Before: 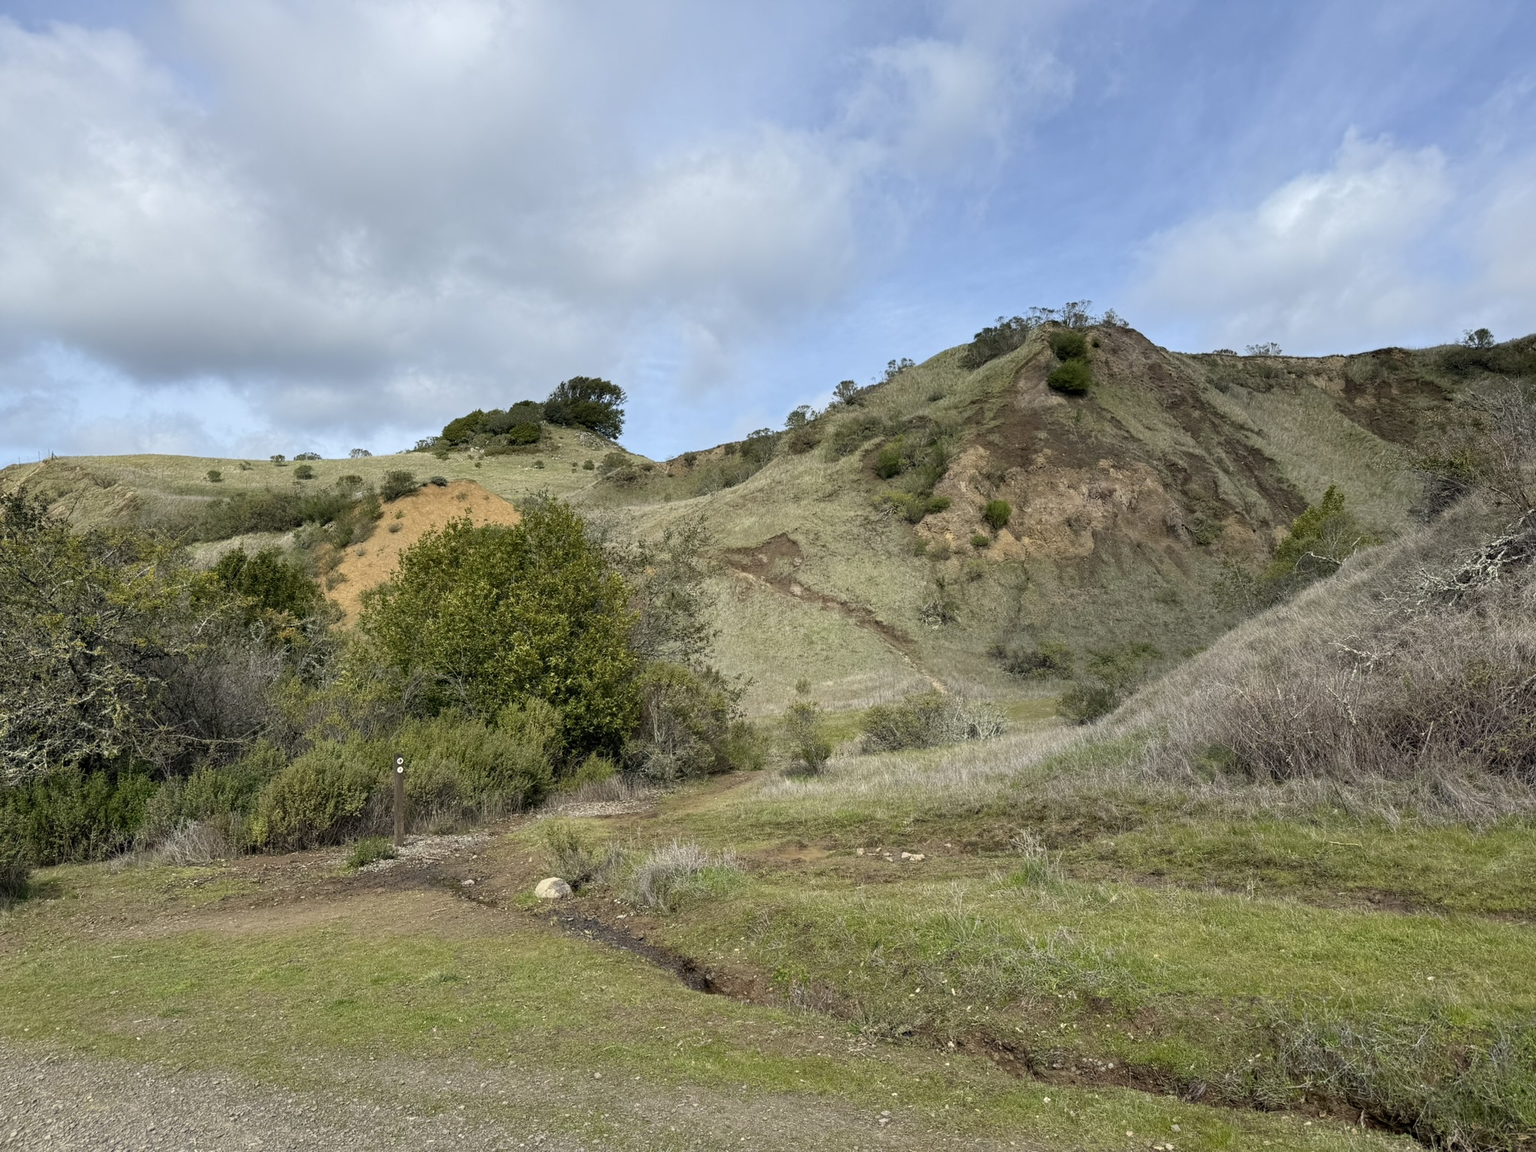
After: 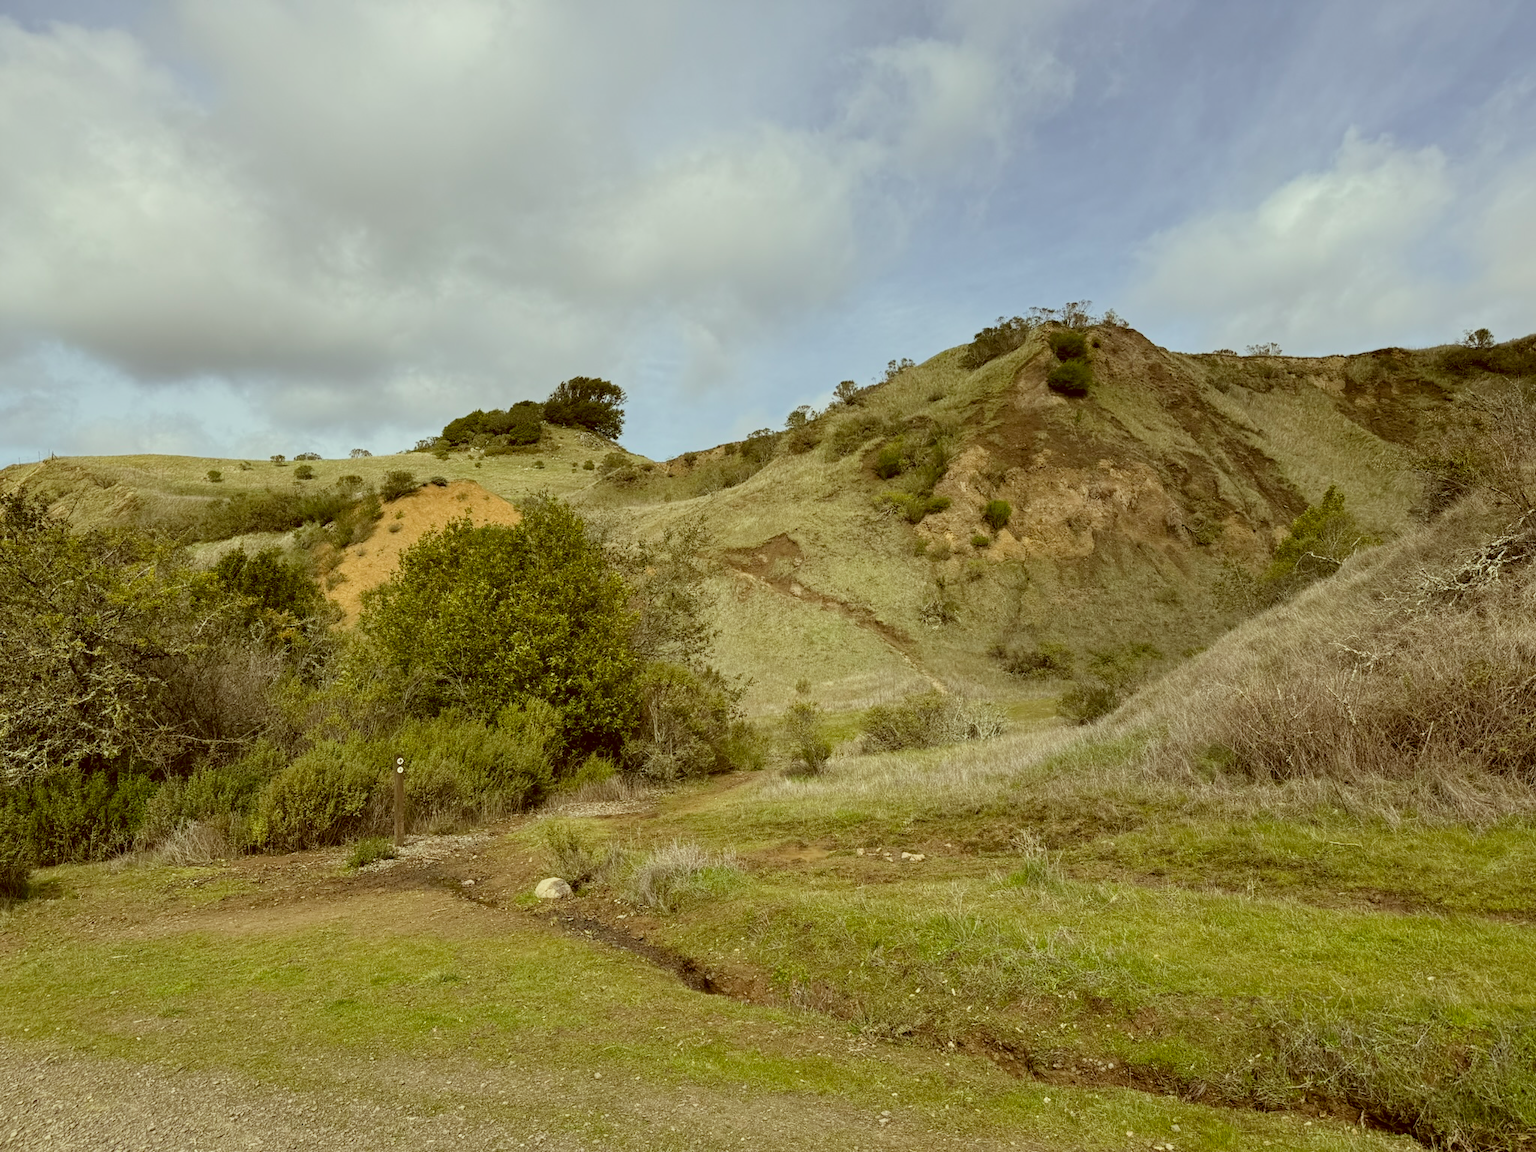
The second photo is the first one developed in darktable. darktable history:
color correction: highlights a* -5.49, highlights b* 9.8, shadows a* 9.25, shadows b* 24.95
filmic rgb: black relative exposure -11.3 EV, white relative exposure 3.26 EV, hardness 6.71, iterations of high-quality reconstruction 0
